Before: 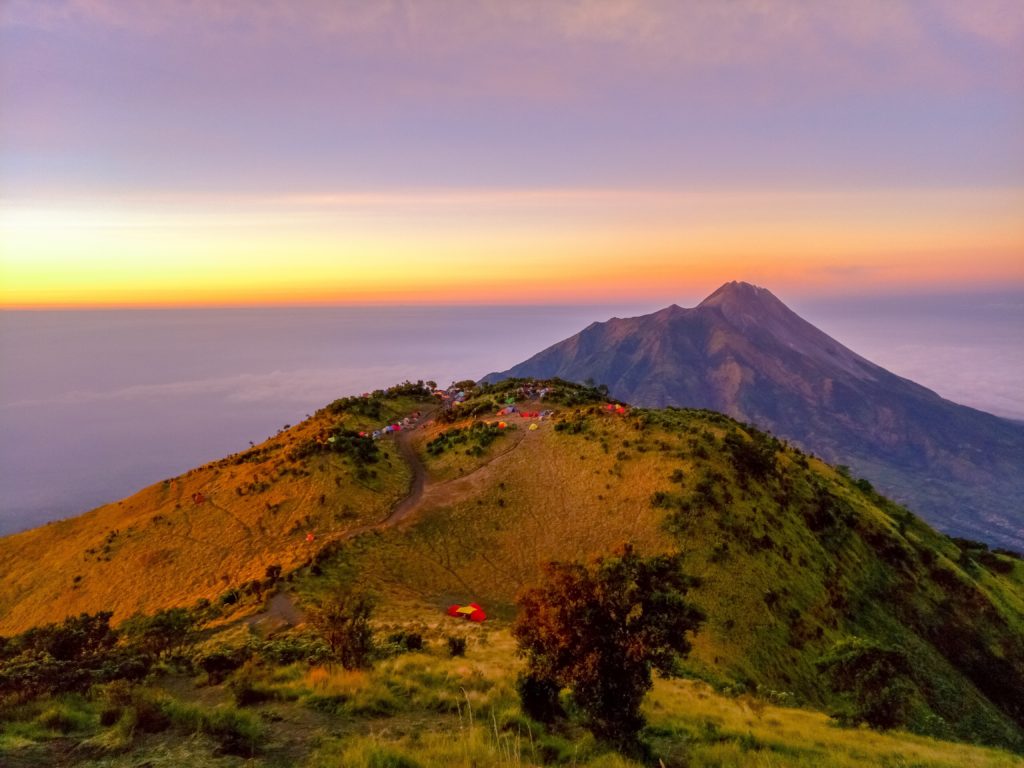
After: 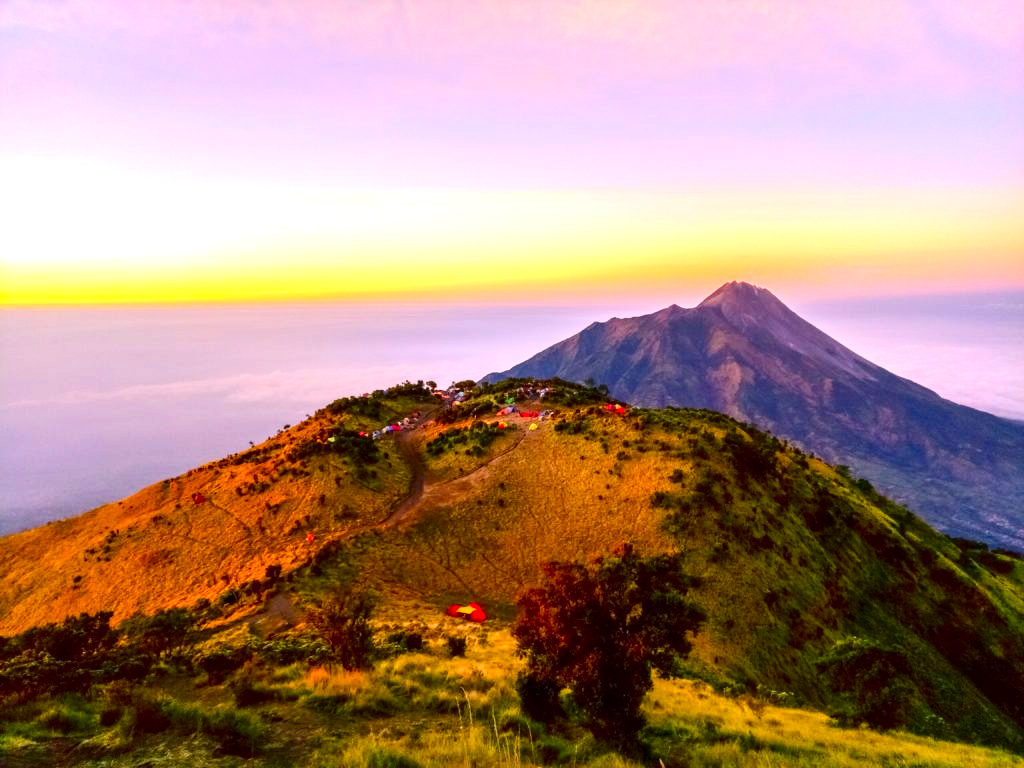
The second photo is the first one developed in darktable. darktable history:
contrast brightness saturation: contrast 0.212, brightness -0.108, saturation 0.211
exposure: black level correction 0, exposure 1.001 EV, compensate highlight preservation false
